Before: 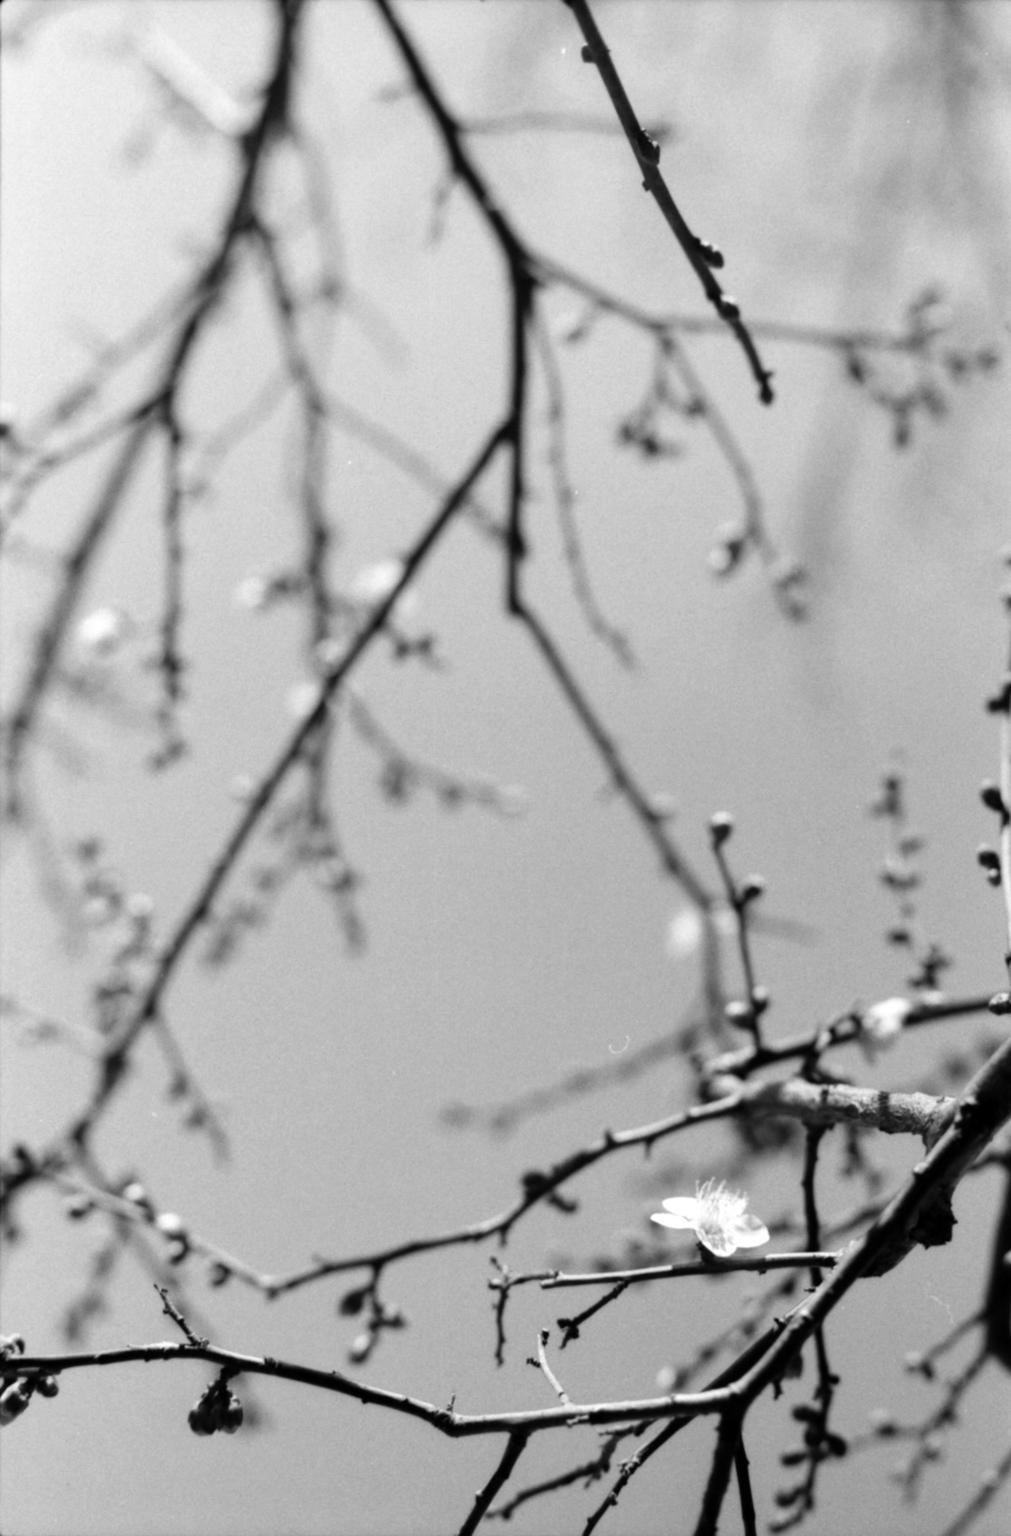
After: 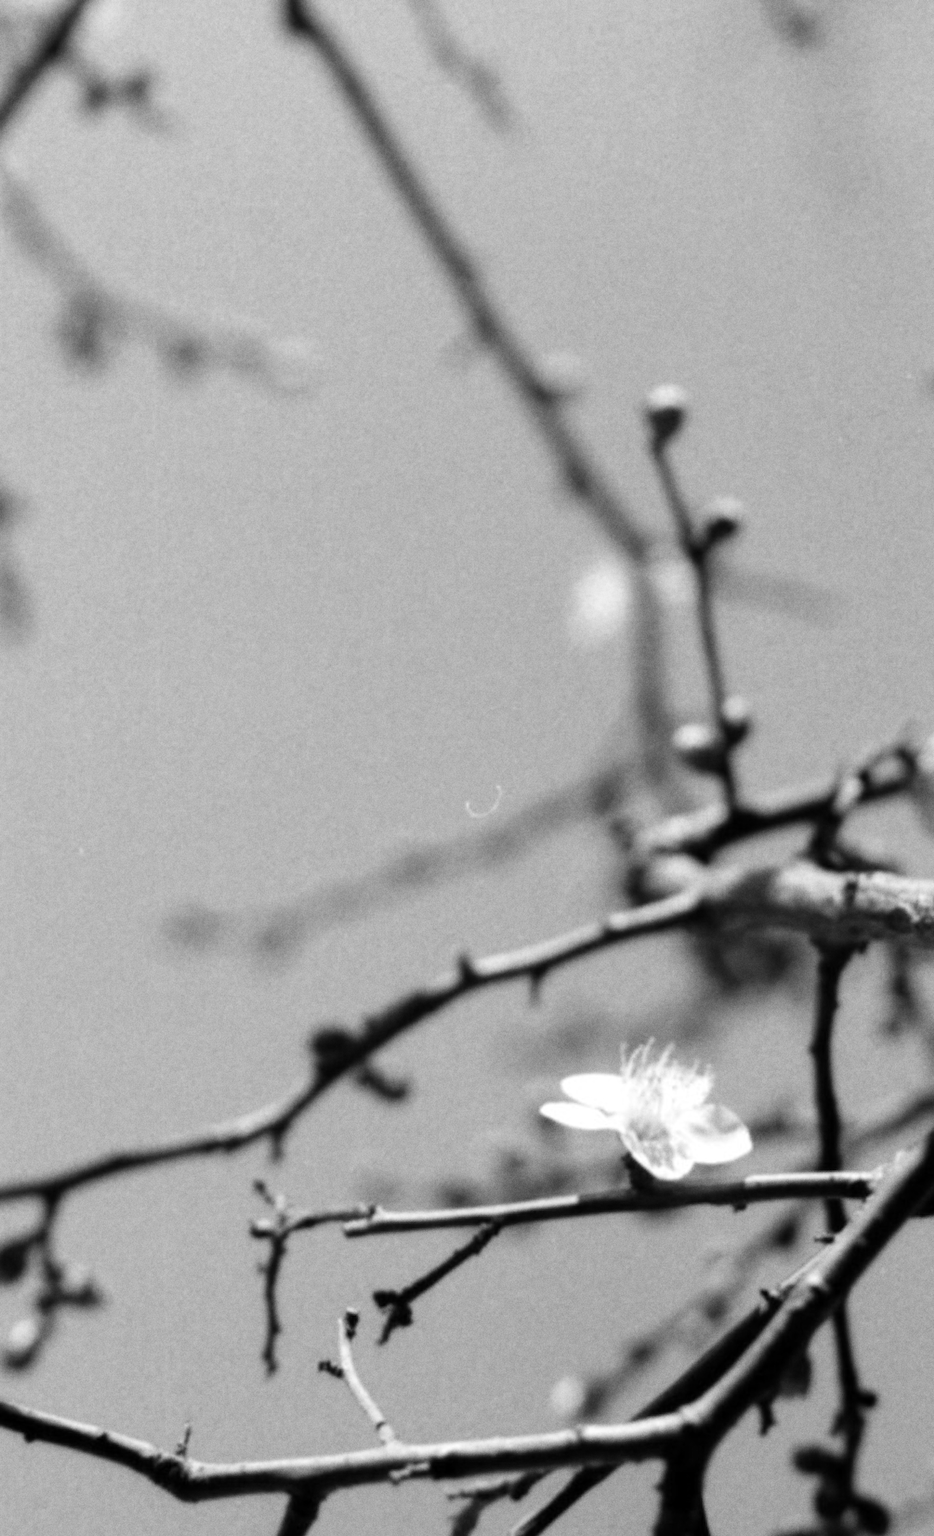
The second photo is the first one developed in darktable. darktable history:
crop: left 34.479%, top 38.822%, right 13.718%, bottom 5.172%
grain: on, module defaults
